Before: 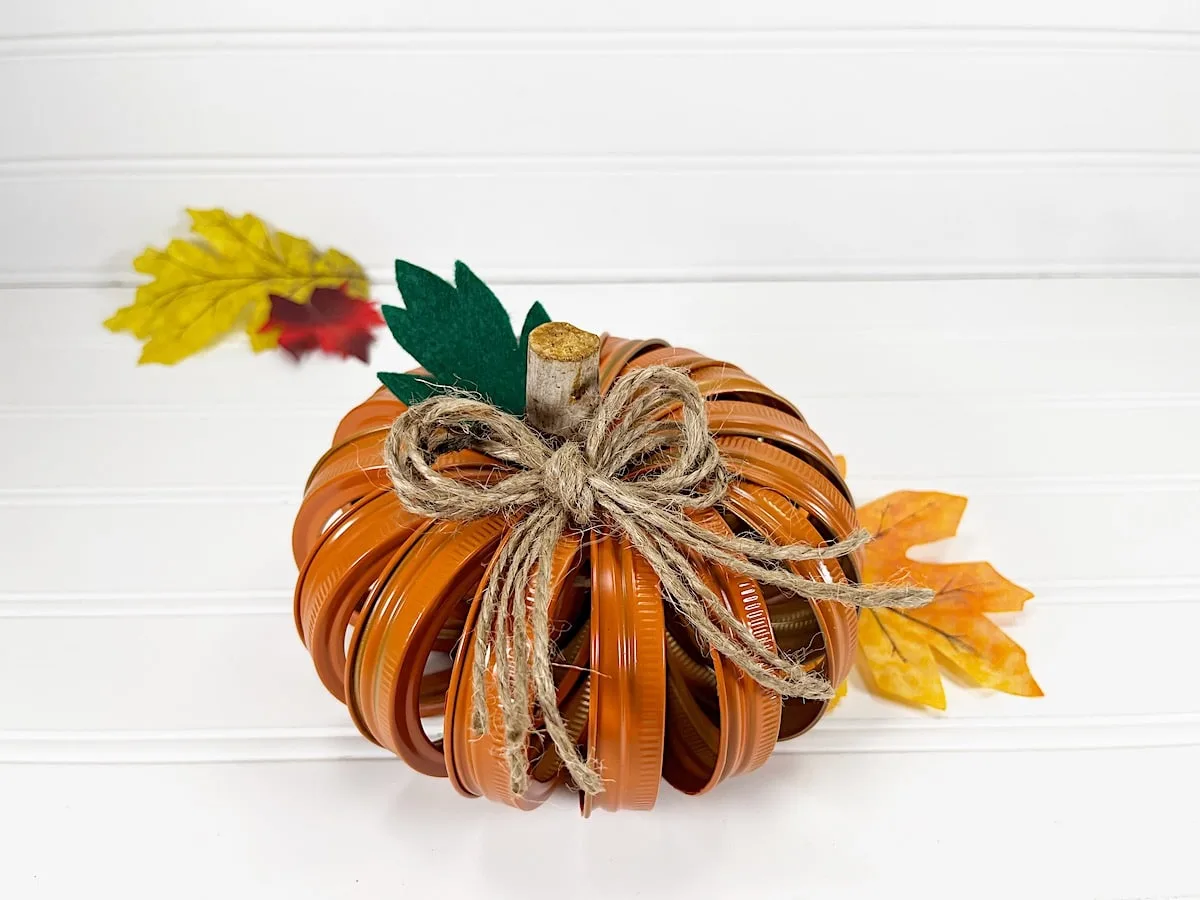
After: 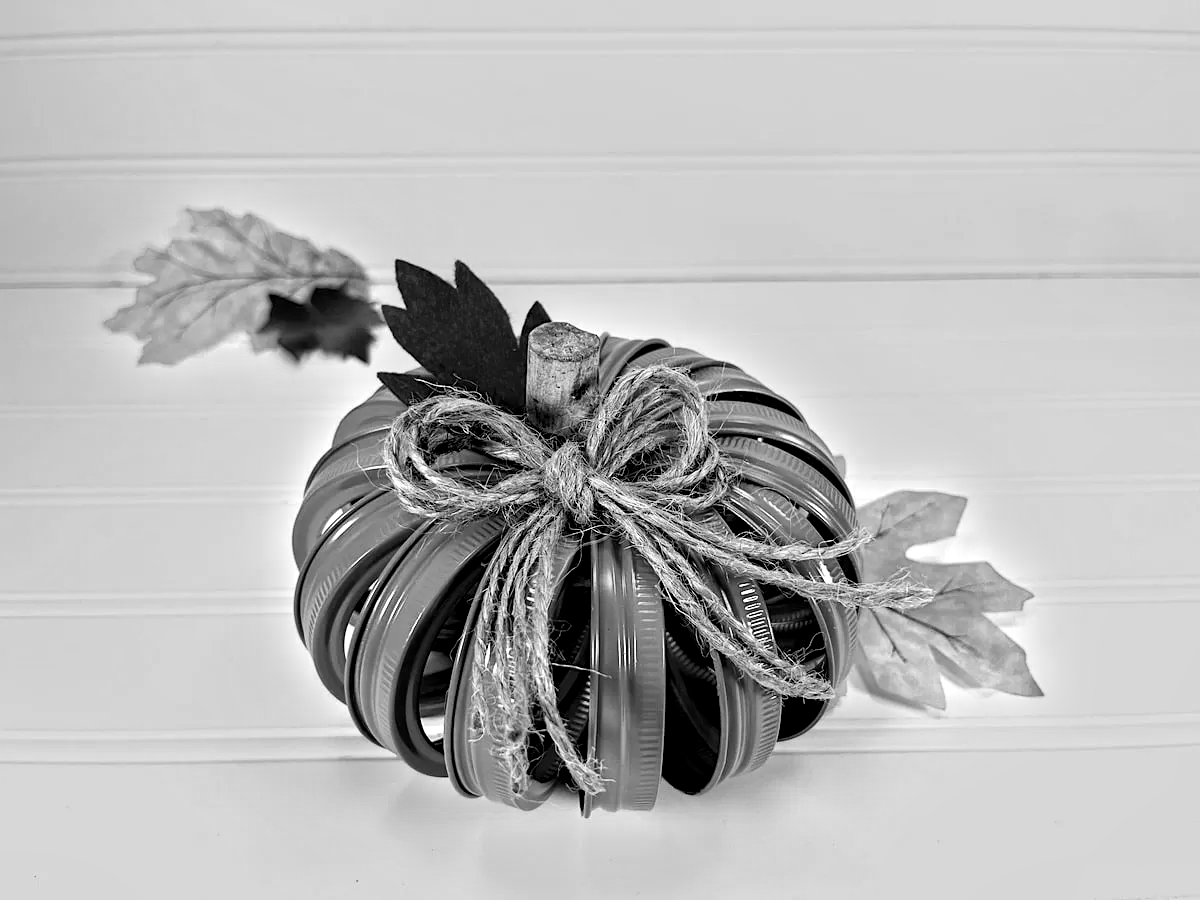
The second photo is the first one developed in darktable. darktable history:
levels: levels [0.016, 0.484, 0.953]
exposure: compensate highlight preservation false
color balance rgb: shadows lift › luminance -21.66%, shadows lift › chroma 8.98%, shadows lift › hue 283.37°, power › chroma 1.55%, power › hue 25.59°, highlights gain › luminance 6.08%, highlights gain › chroma 2.55%, highlights gain › hue 90°, global offset › luminance -0.87%, perceptual saturation grading › global saturation 27.49%, perceptual saturation grading › highlights -28.39%, perceptual saturation grading › mid-tones 15.22%, perceptual saturation grading › shadows 33.98%, perceptual brilliance grading › highlights 10%, perceptual brilliance grading › mid-tones 5%
monochrome: a 79.32, b 81.83, size 1.1
white balance: red 0.948, green 1.02, blue 1.176
contrast equalizer: octaves 7, y [[0.6 ×6], [0.55 ×6], [0 ×6], [0 ×6], [0 ×6]], mix 0.35
